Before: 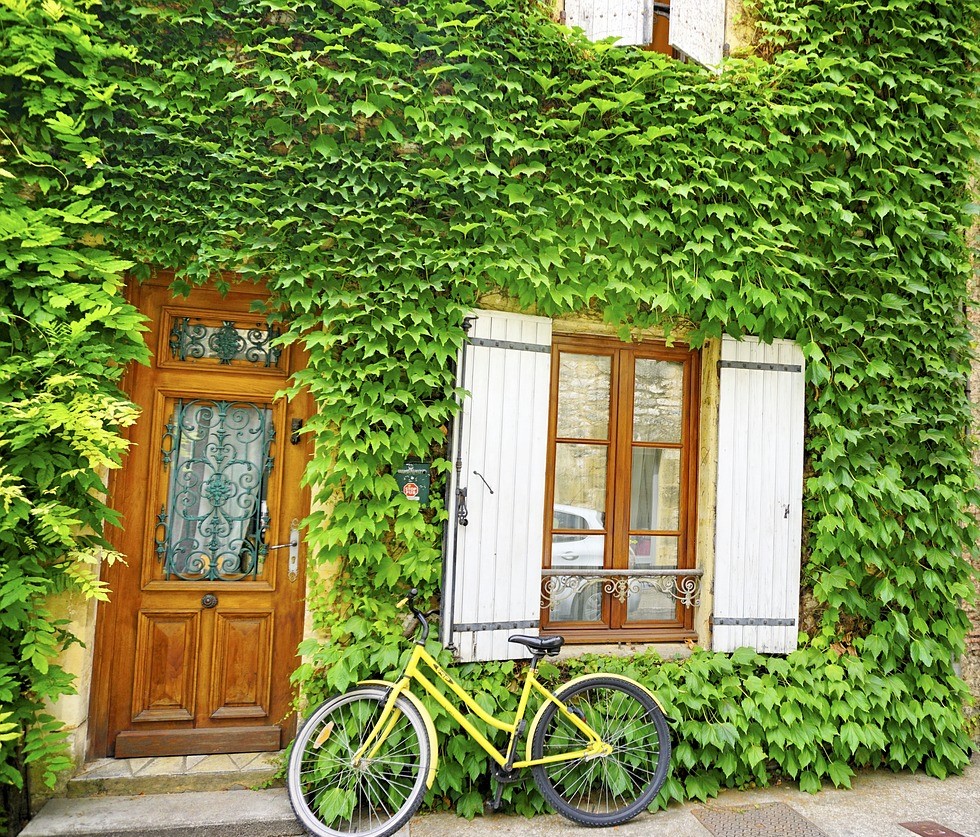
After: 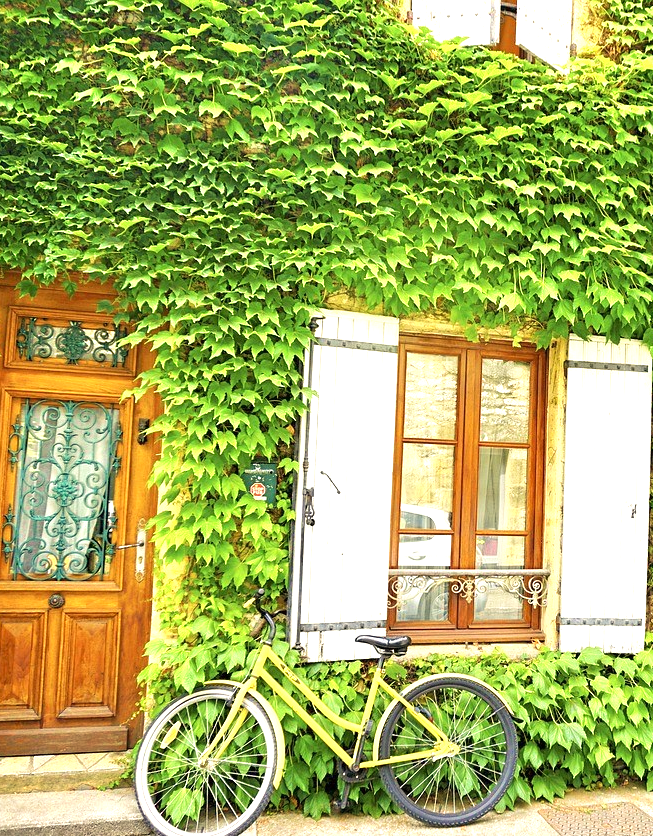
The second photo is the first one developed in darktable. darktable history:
exposure: exposure 0.785 EV, compensate highlight preservation false
crop and rotate: left 15.754%, right 17.579%
white balance: red 1.029, blue 0.92
velvia: on, module defaults
